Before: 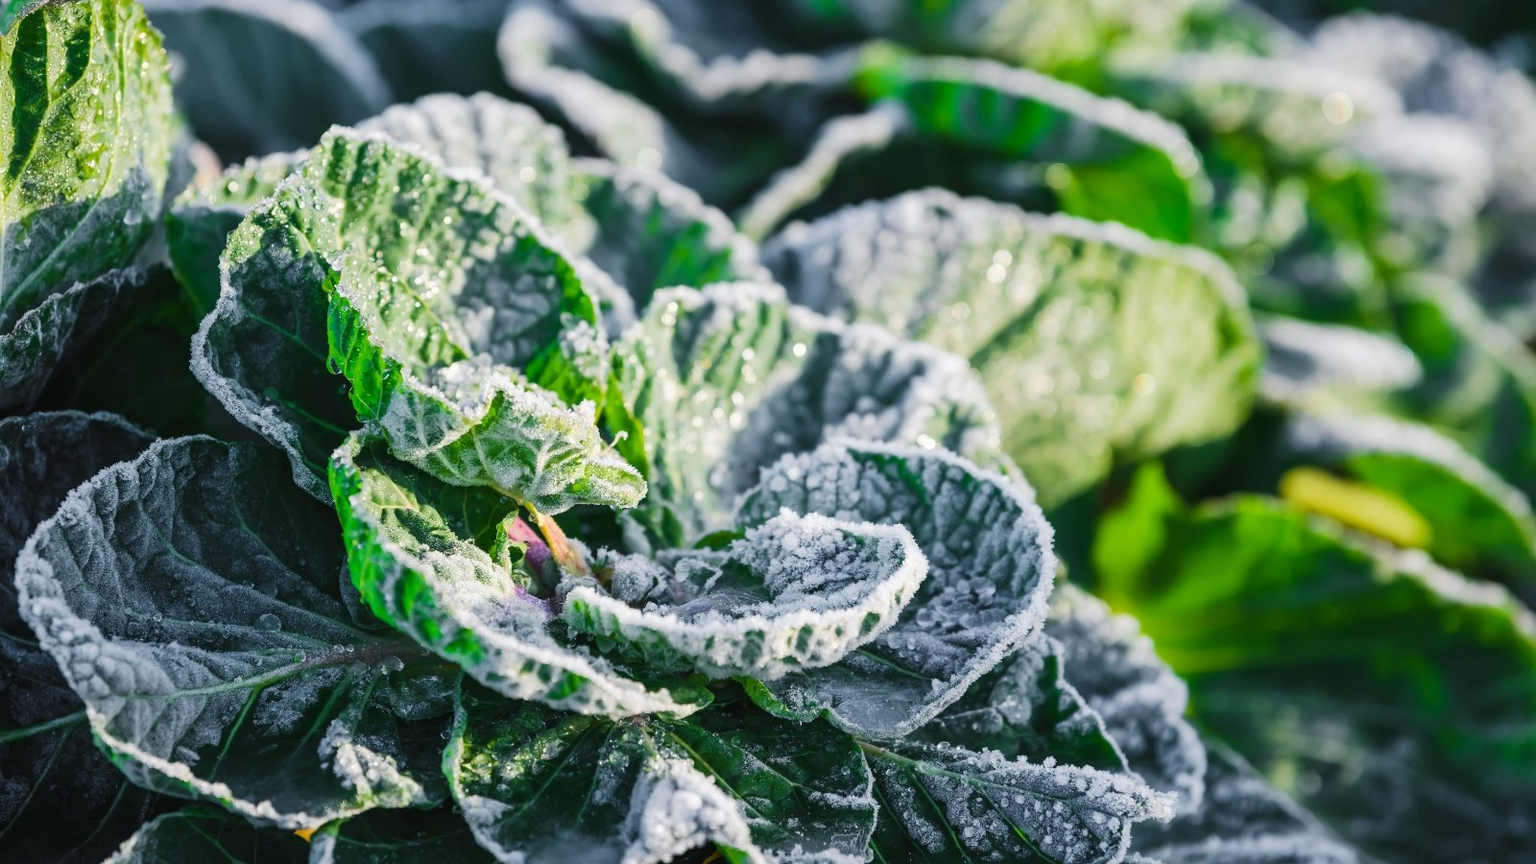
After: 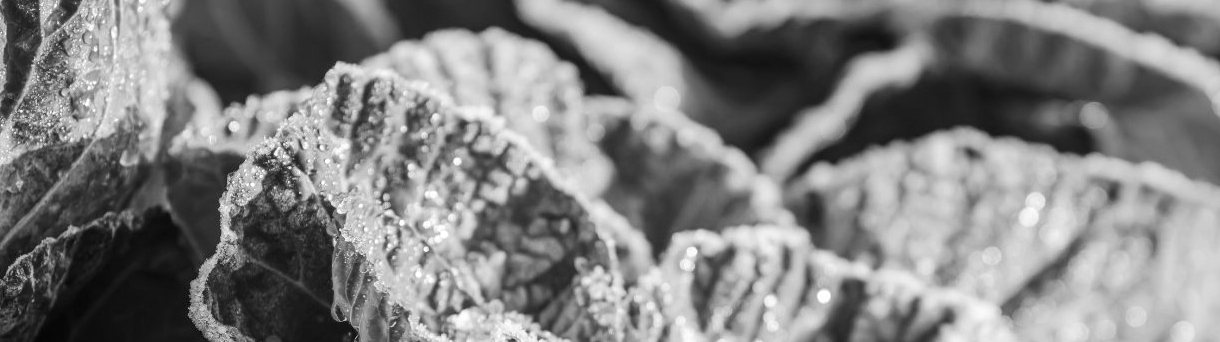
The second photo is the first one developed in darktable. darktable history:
crop: left 0.579%, top 7.627%, right 23.167%, bottom 54.275%
monochrome: on, module defaults
local contrast: on, module defaults
color balance rgb: linear chroma grading › shadows -8%, linear chroma grading › global chroma 10%, perceptual saturation grading › global saturation 2%, perceptual saturation grading › highlights -2%, perceptual saturation grading › mid-tones 4%, perceptual saturation grading › shadows 8%, perceptual brilliance grading › global brilliance 2%, perceptual brilliance grading › highlights -4%, global vibrance 16%, saturation formula JzAzBz (2021)
